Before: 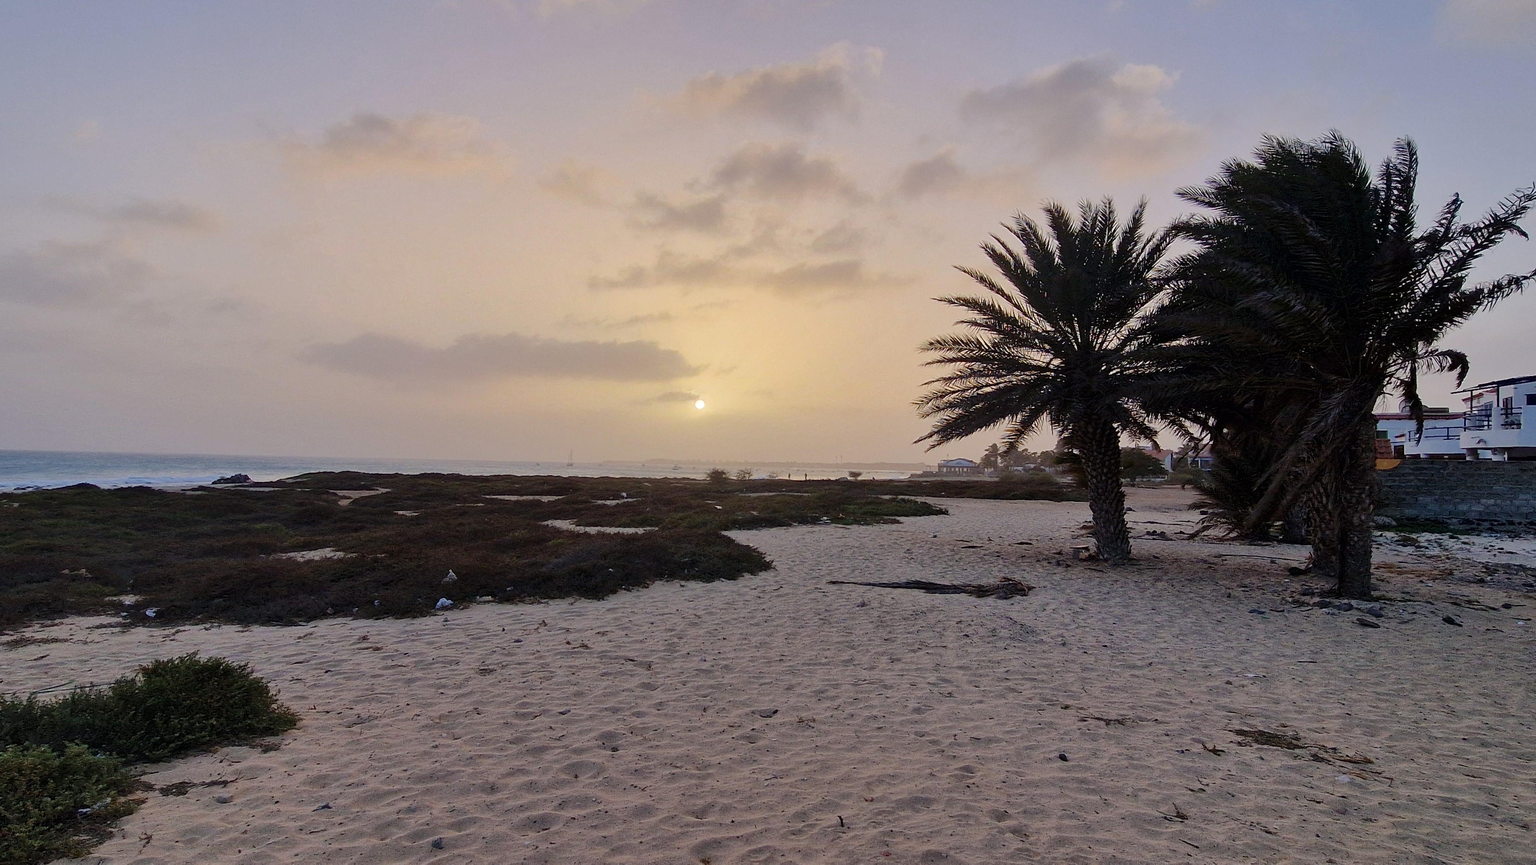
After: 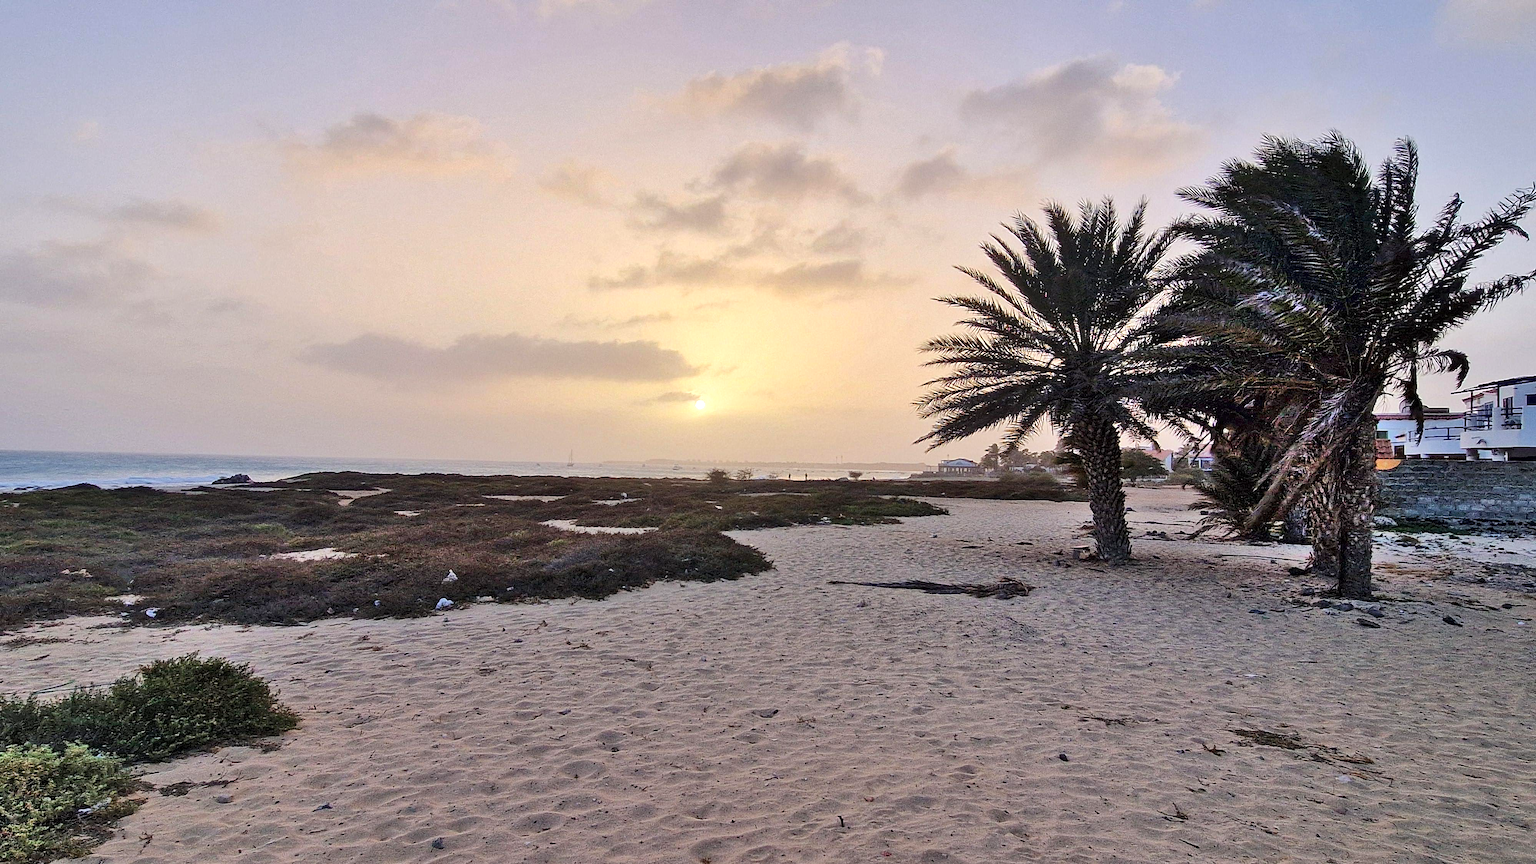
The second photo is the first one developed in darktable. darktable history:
exposure: exposure 0.6 EV, compensate highlight preservation false
contrast equalizer: y [[0.5, 0.5, 0.5, 0.512, 0.552, 0.62], [0.5 ×6], [0.5 ×4, 0.504, 0.553], [0 ×6], [0 ×6]]
shadows and highlights: shadows 75, highlights -25, soften with gaussian
